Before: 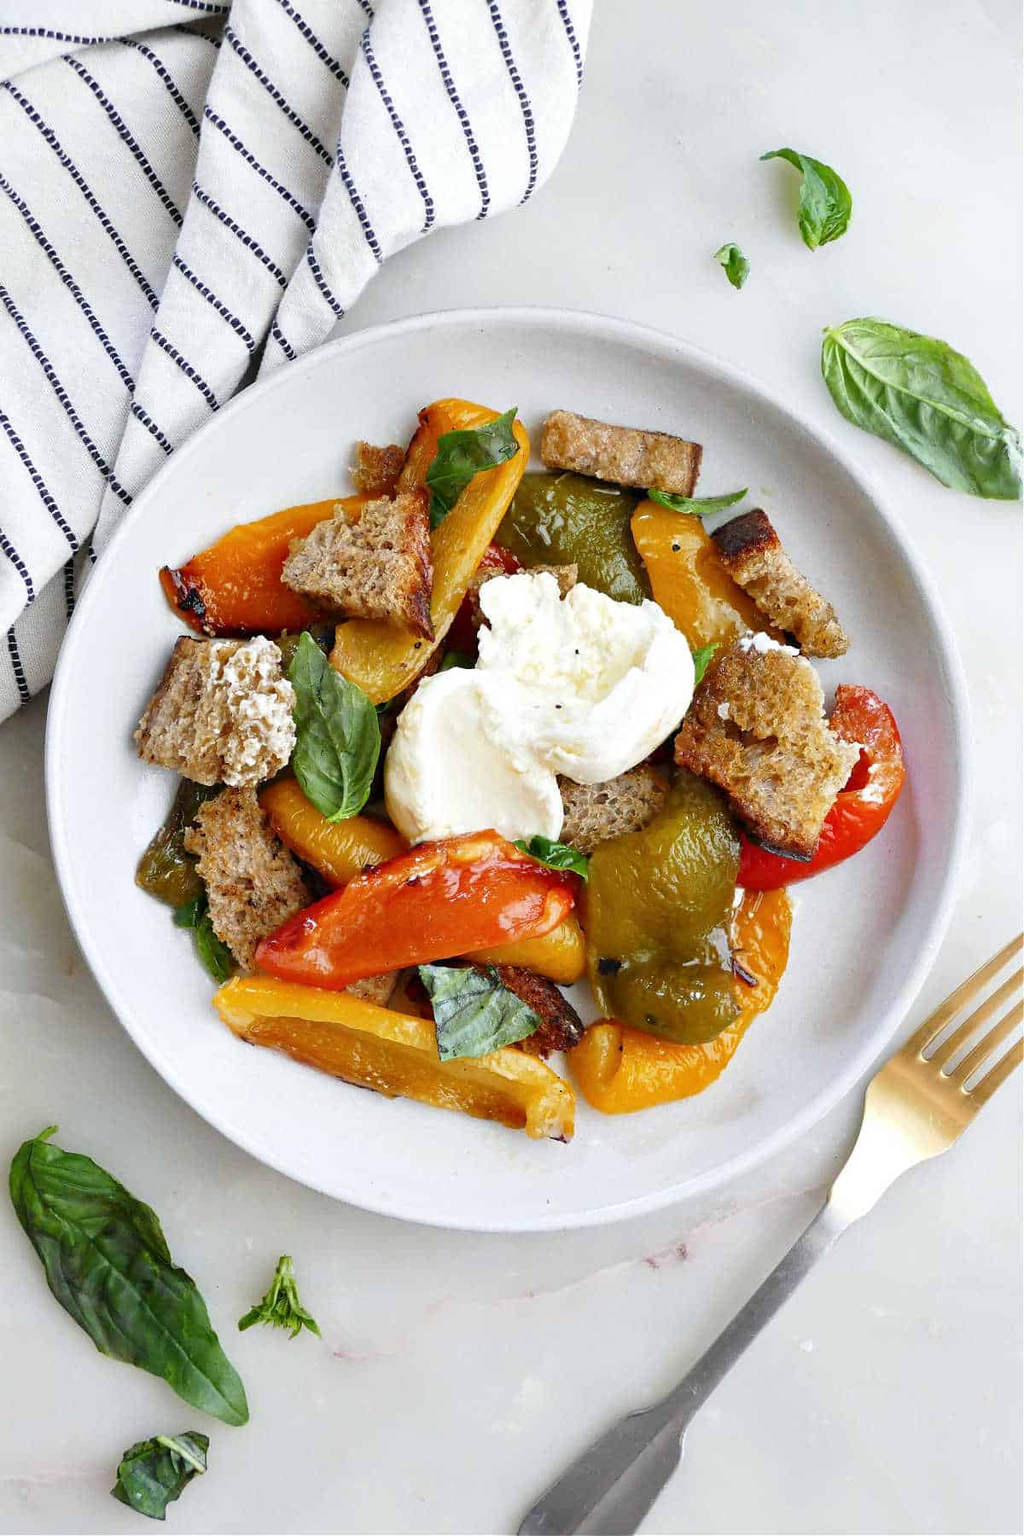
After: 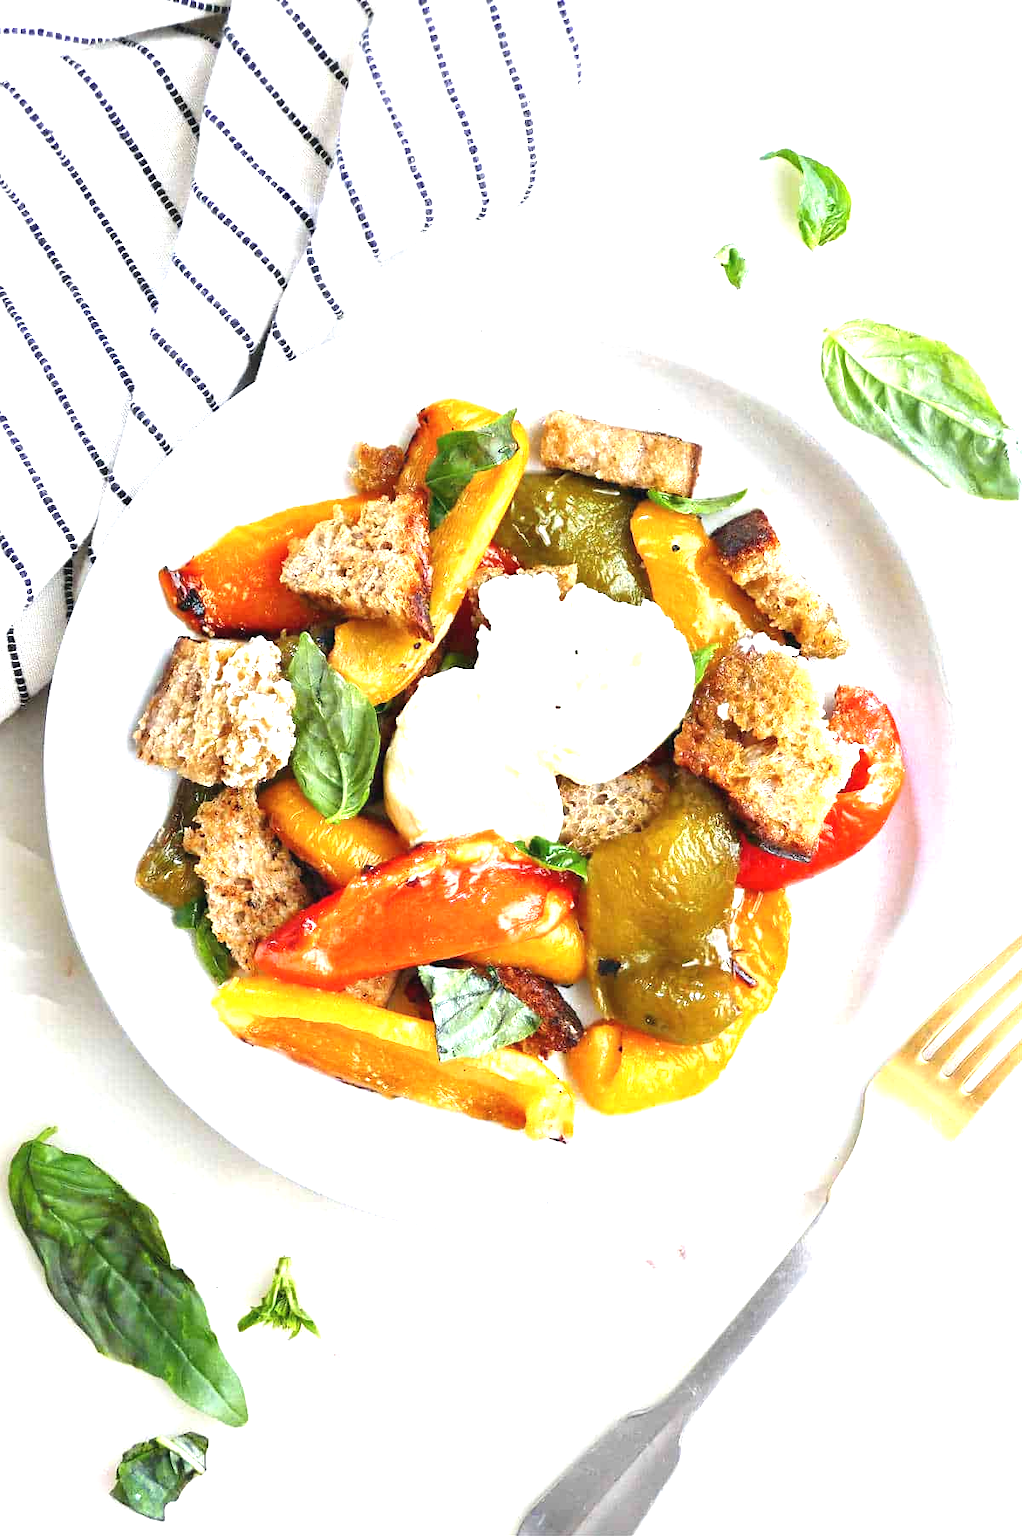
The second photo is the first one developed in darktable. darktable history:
exposure: black level correction -0.002, exposure 1.337 EV, compensate exposure bias true, compensate highlight preservation false
crop: left 0.107%
